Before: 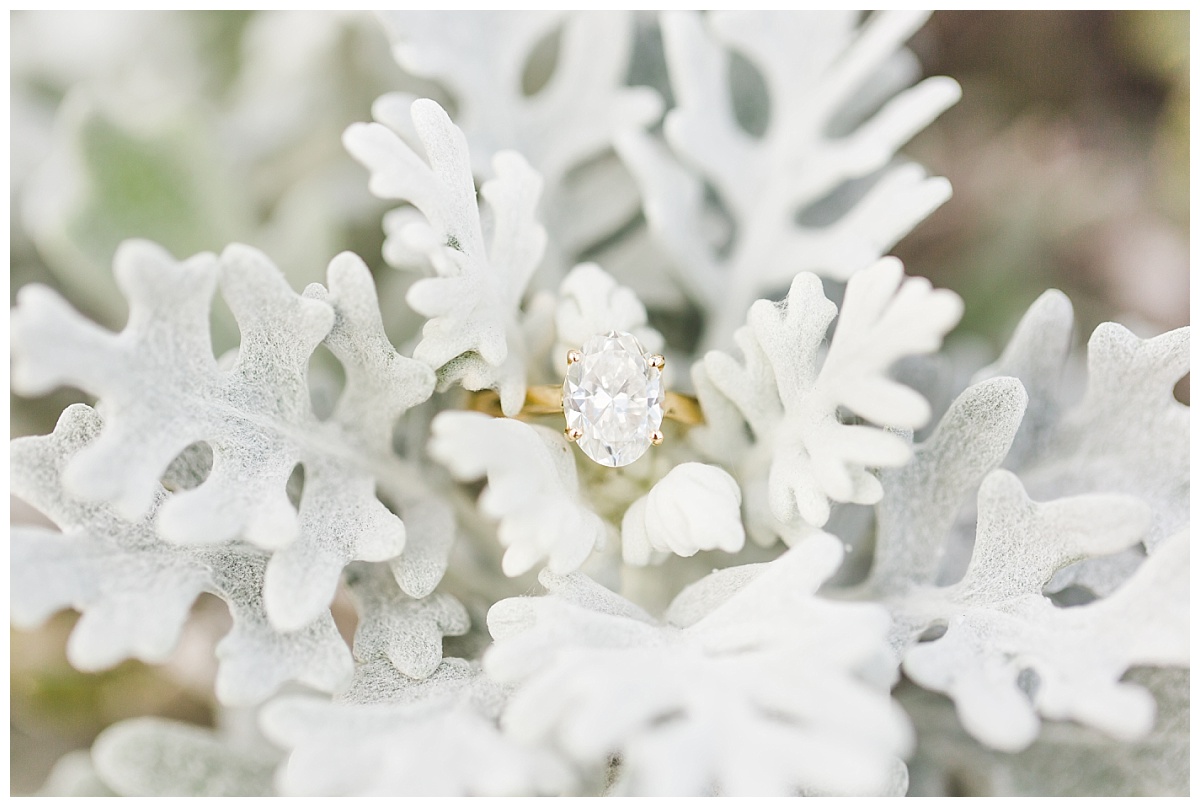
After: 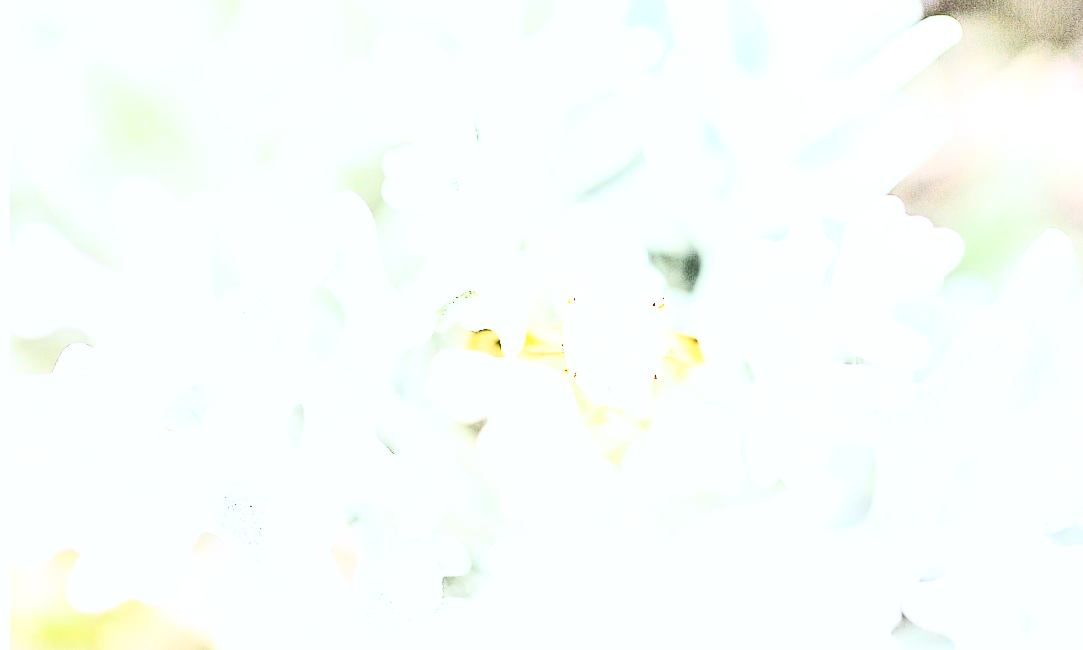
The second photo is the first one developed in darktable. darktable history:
crop: top 7.49%, right 9.717%, bottom 11.943%
contrast brightness saturation: contrast 0.93, brightness 0.2
exposure: black level correction -0.002, exposure 0.54 EV, compensate highlight preservation false
base curve: curves: ch0 [(0, 0) (0.028, 0.03) (0.121, 0.232) (0.46, 0.748) (0.859, 0.968) (1, 1)], preserve colors none
local contrast: on, module defaults
white balance: red 0.931, blue 1.11
color balance rgb: perceptual saturation grading › global saturation 20%, perceptual saturation grading › highlights -25%, perceptual saturation grading › shadows 25%
